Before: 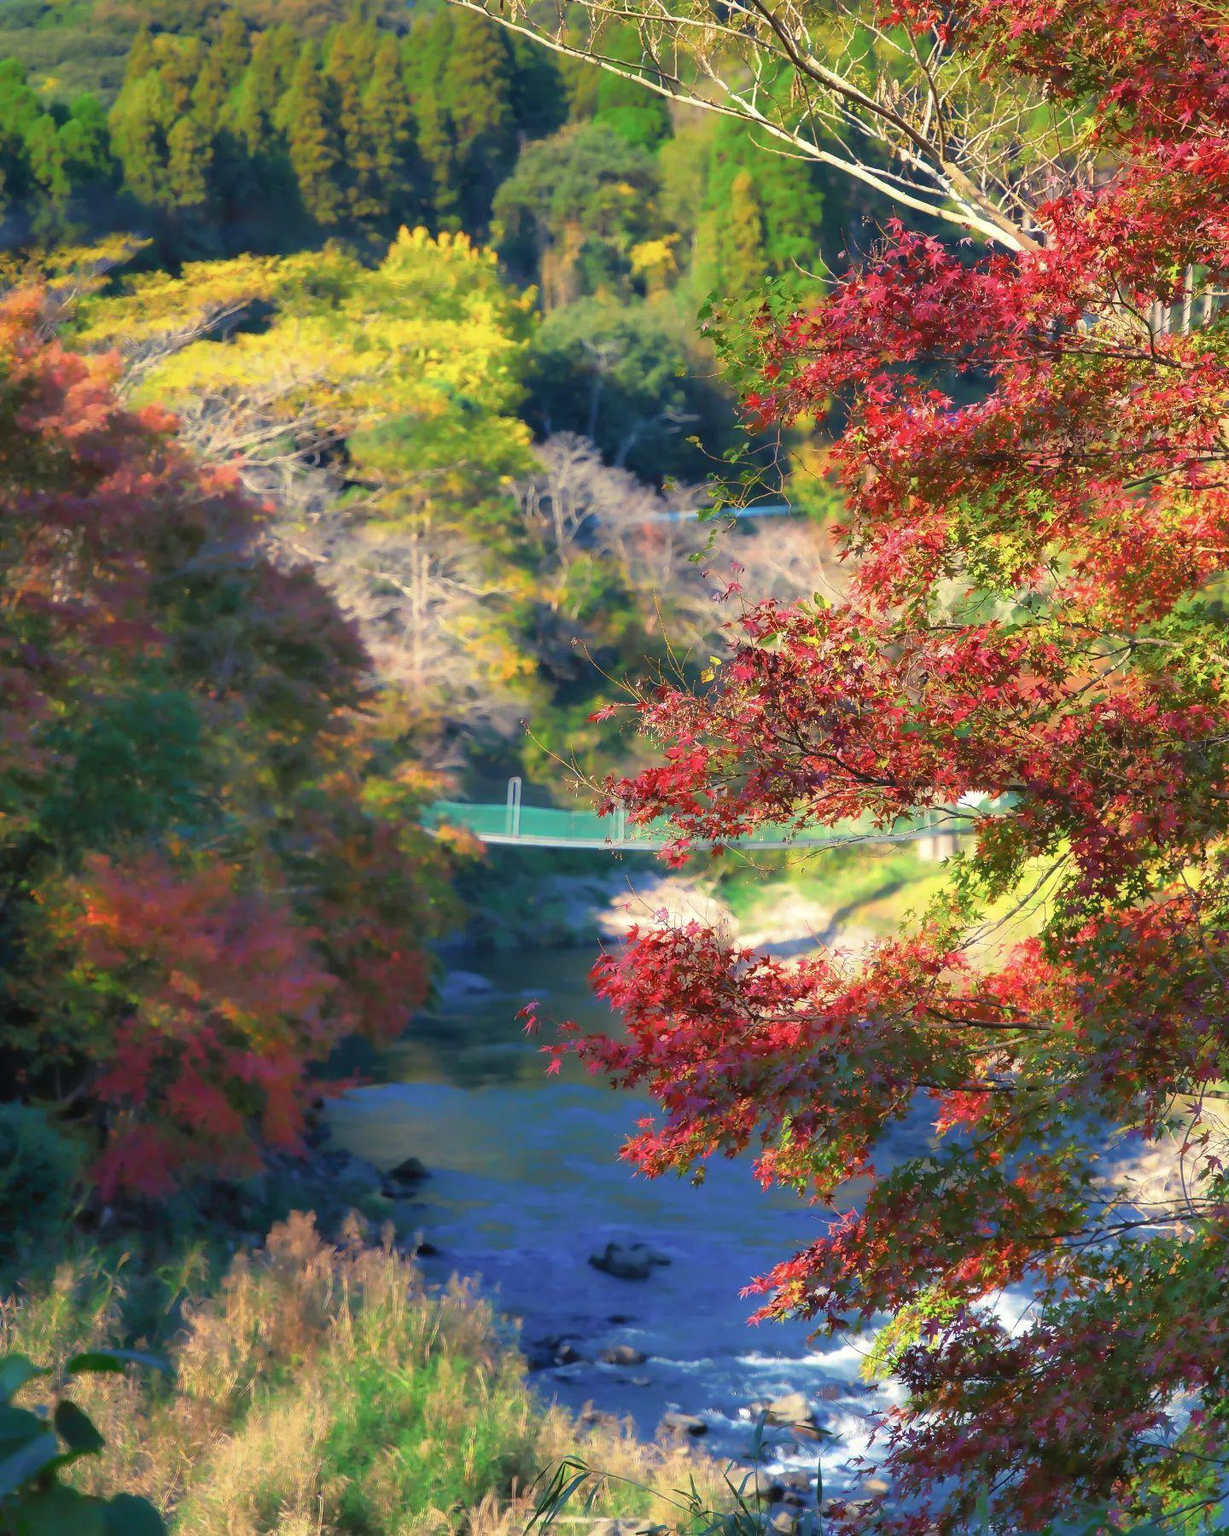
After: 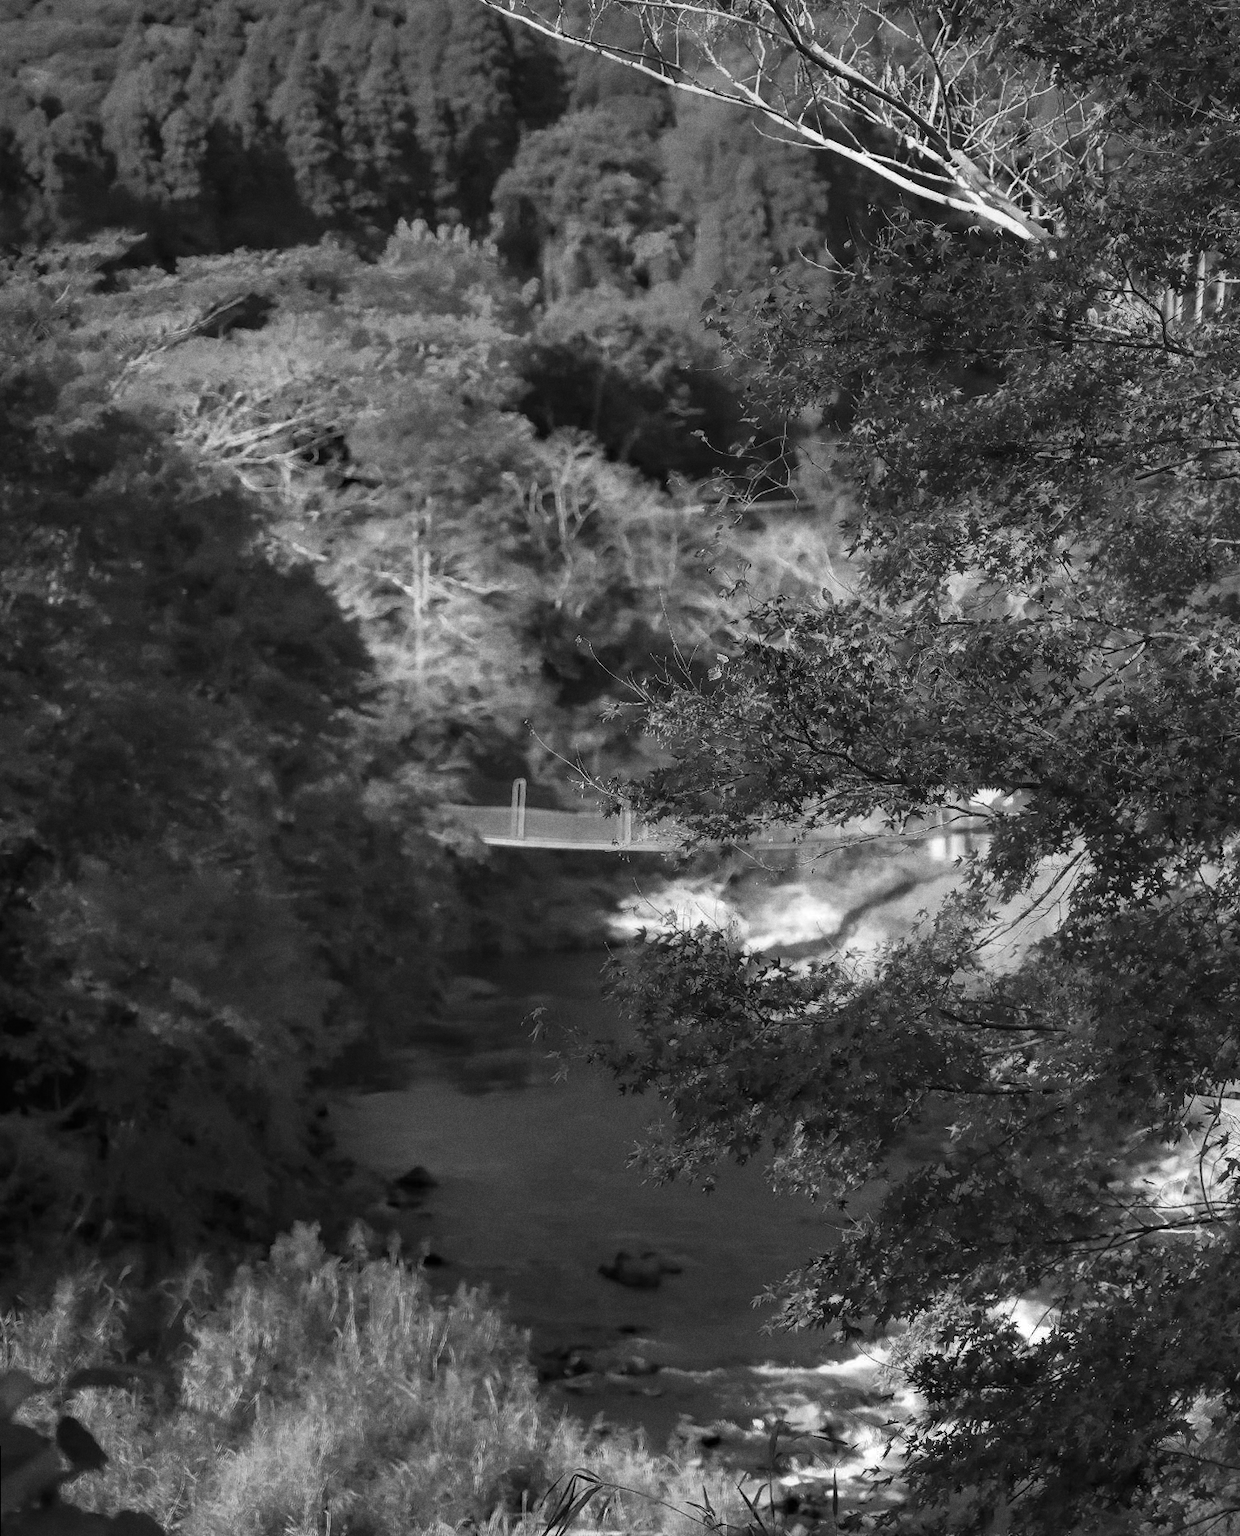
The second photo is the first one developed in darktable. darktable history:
haze removal: compatibility mode true, adaptive false
contrast brightness saturation: contrast 0.07, brightness -0.14, saturation 0.11
grain: on, module defaults
rotate and perspective: rotation -0.45°, automatic cropping original format, crop left 0.008, crop right 0.992, crop top 0.012, crop bottom 0.988
monochrome: a -11.7, b 1.62, size 0.5, highlights 0.38
